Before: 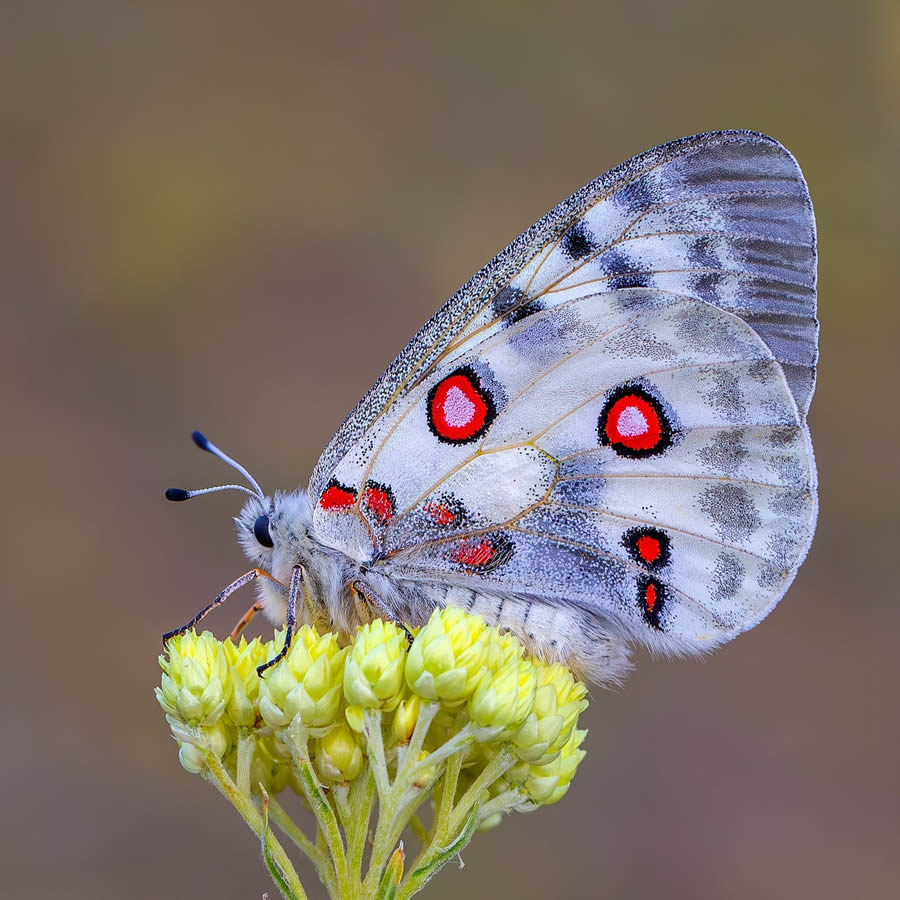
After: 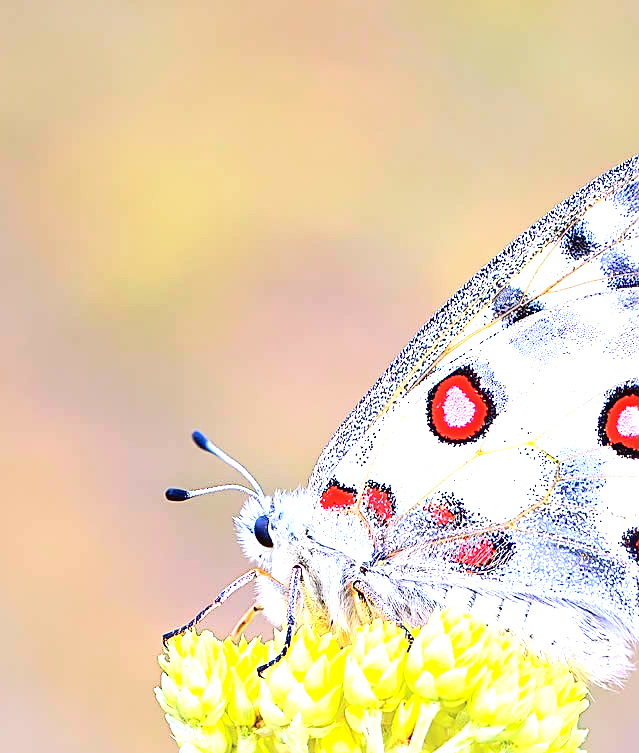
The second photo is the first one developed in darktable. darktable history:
tone curve: curves: ch0 [(0.003, 0.029) (0.037, 0.036) (0.149, 0.117) (0.297, 0.318) (0.422, 0.474) (0.531, 0.6) (0.743, 0.809) (0.877, 0.901) (1, 0.98)]; ch1 [(0, 0) (0.305, 0.325) (0.453, 0.437) (0.482, 0.479) (0.501, 0.5) (0.506, 0.503) (0.567, 0.572) (0.605, 0.608) (0.668, 0.69) (1, 1)]; ch2 [(0, 0) (0.313, 0.306) (0.4, 0.399) (0.45, 0.48) (0.499, 0.502) (0.512, 0.523) (0.57, 0.595) (0.653, 0.662) (1, 1)], color space Lab, independent channels, preserve colors none
crop: right 28.904%, bottom 16.279%
sharpen: amount 0.496
exposure: exposure 2.011 EV, compensate exposure bias true, compensate highlight preservation false
